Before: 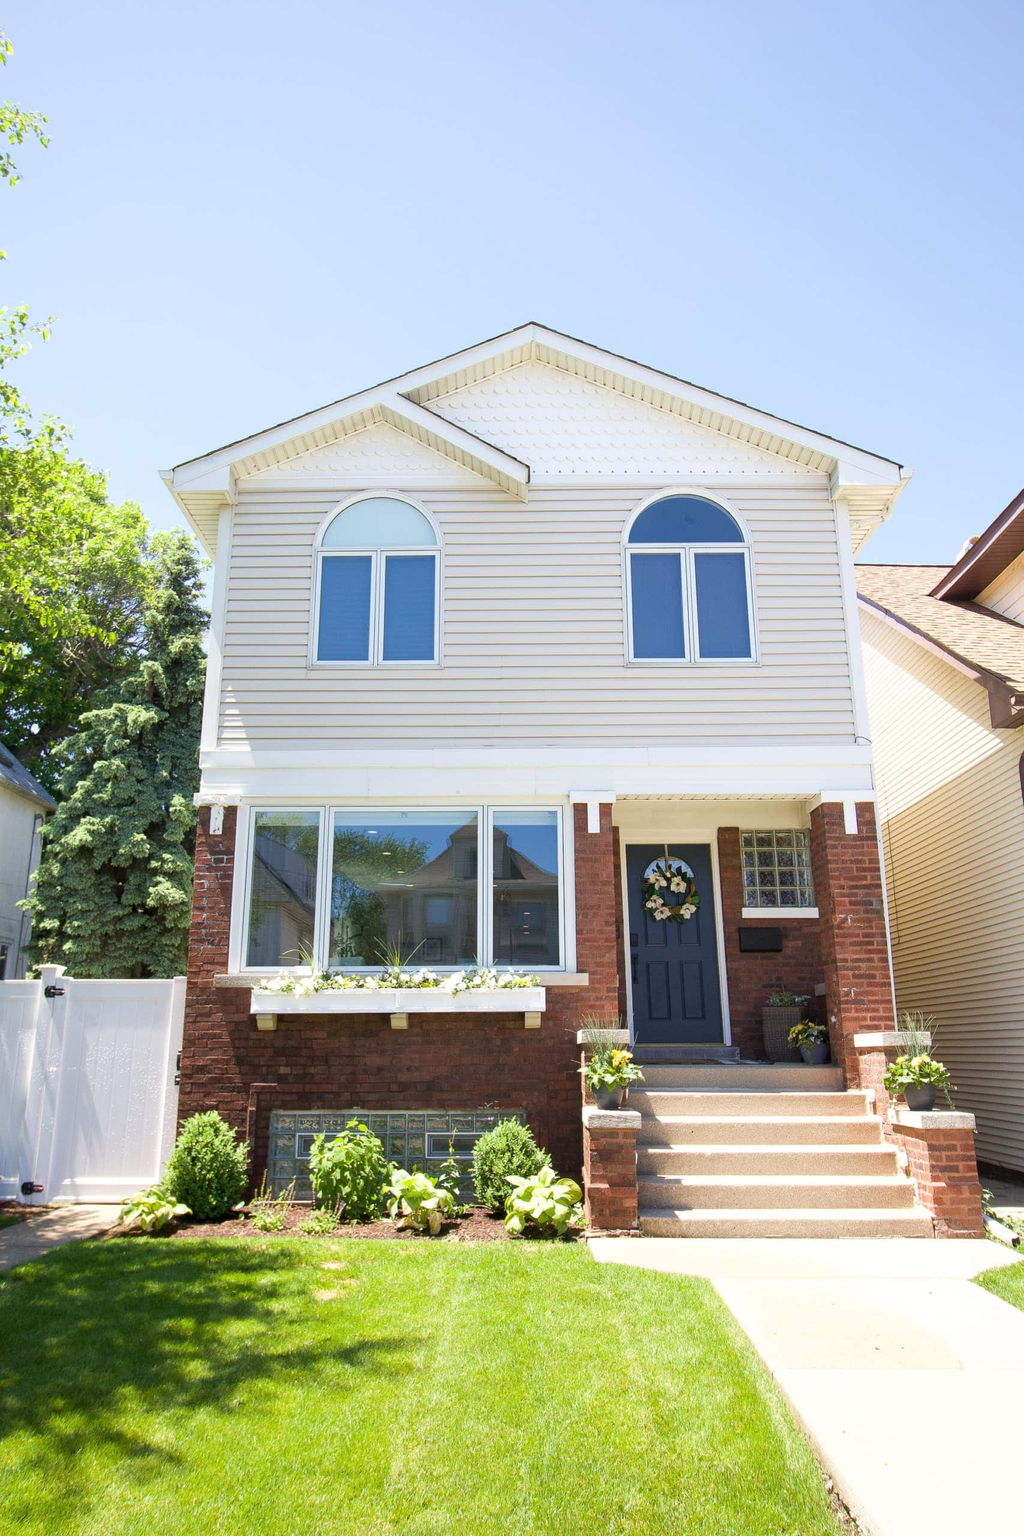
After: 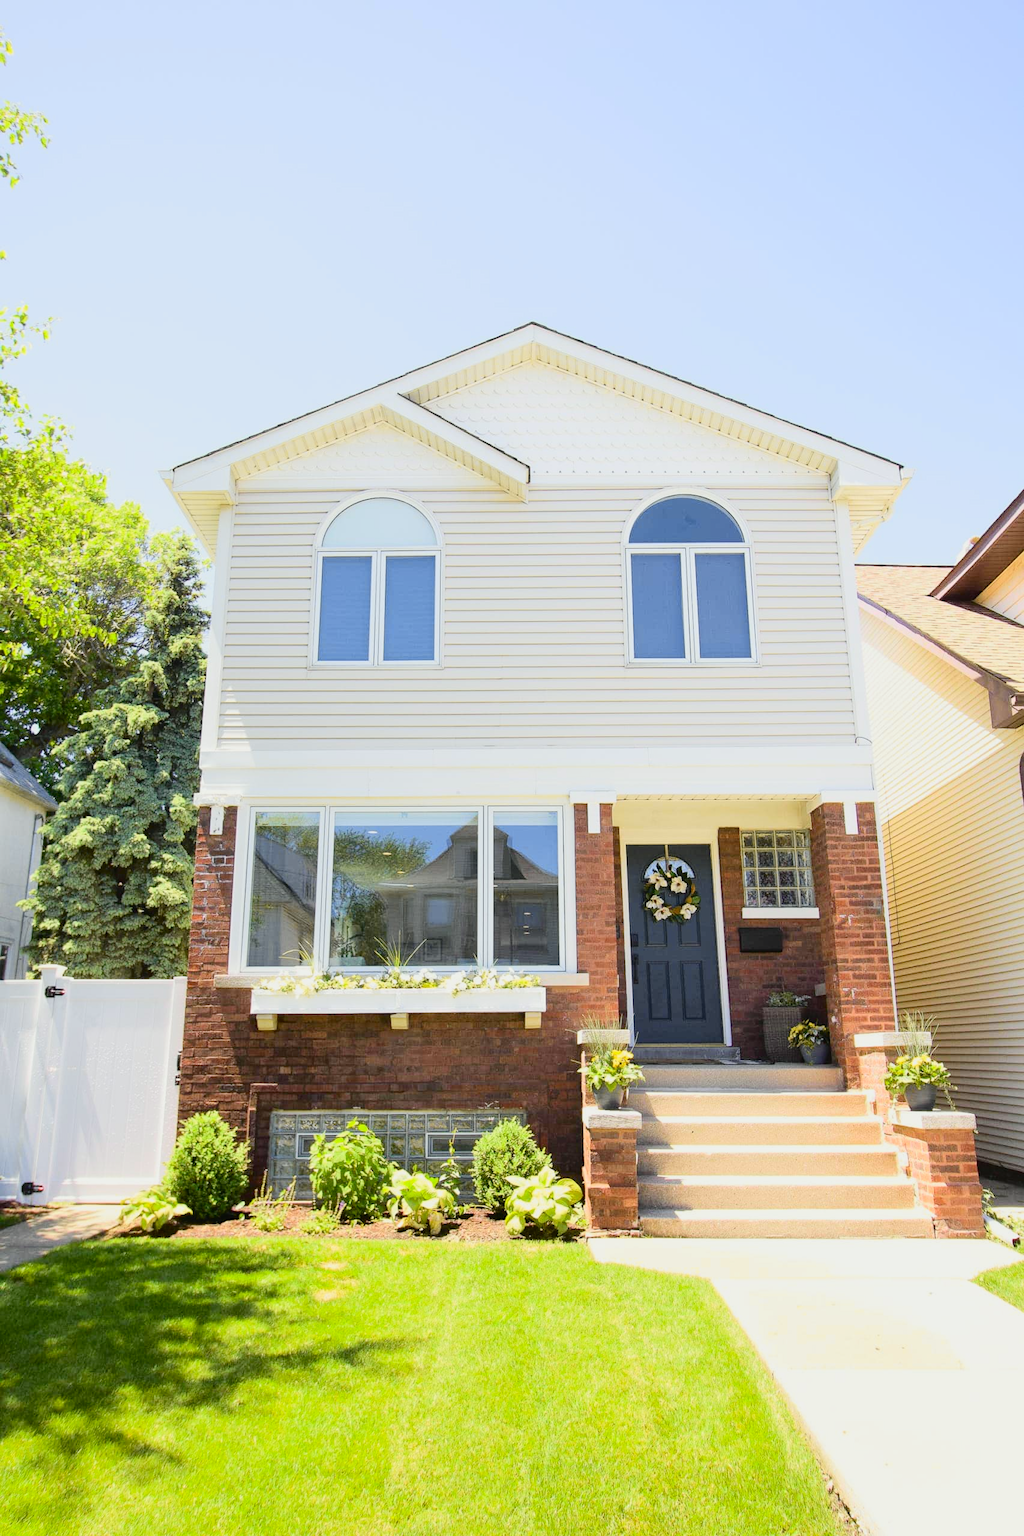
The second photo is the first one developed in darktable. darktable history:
tone curve: curves: ch0 [(0, 0.03) (0.113, 0.087) (0.207, 0.184) (0.515, 0.612) (0.712, 0.793) (1, 0.946)]; ch1 [(0, 0) (0.172, 0.123) (0.317, 0.279) (0.407, 0.401) (0.476, 0.482) (0.505, 0.499) (0.534, 0.534) (0.632, 0.645) (0.726, 0.745) (1, 1)]; ch2 [(0, 0) (0.411, 0.424) (0.476, 0.492) (0.521, 0.524) (0.541, 0.559) (0.65, 0.699) (1, 1)], color space Lab, independent channels, preserve colors none
tone equalizer: -7 EV 0.155 EV, -6 EV 0.596 EV, -5 EV 1.13 EV, -4 EV 1.35 EV, -3 EV 1.16 EV, -2 EV 0.6 EV, -1 EV 0.152 EV, smoothing diameter 24.9%, edges refinement/feathering 6.29, preserve details guided filter
